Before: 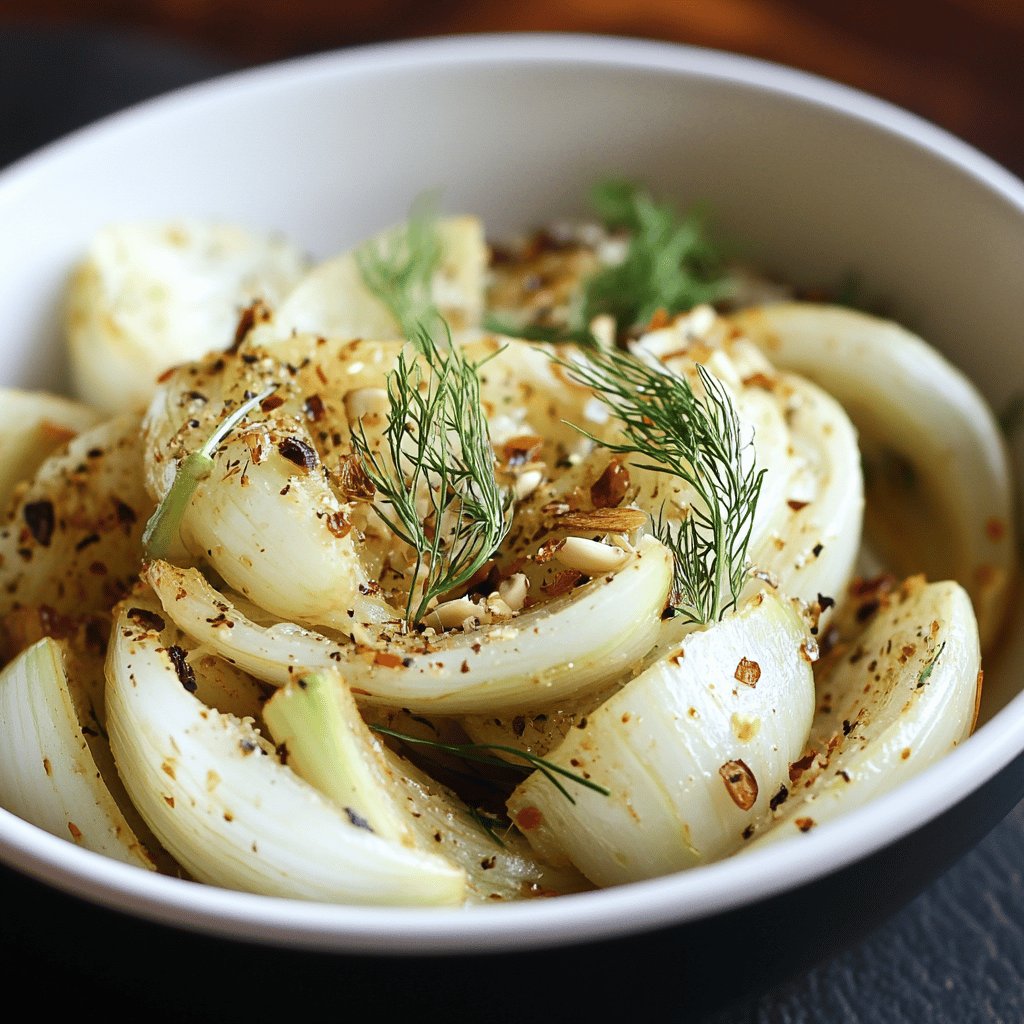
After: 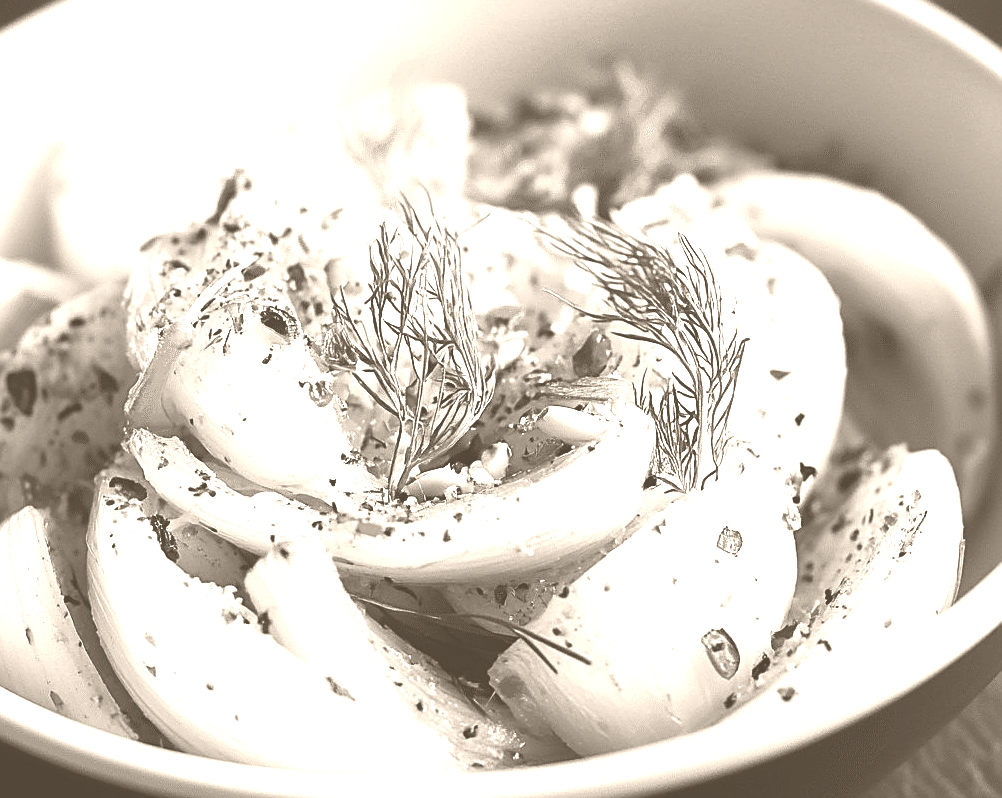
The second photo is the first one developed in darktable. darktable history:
contrast brightness saturation: contrast 0.11, saturation -0.17
velvia: strength 27%
crop and rotate: left 1.814%, top 12.818%, right 0.25%, bottom 9.225%
sharpen: on, module defaults
color correction: saturation 0.99
colorize: hue 34.49°, saturation 35.33%, source mix 100%, version 1
